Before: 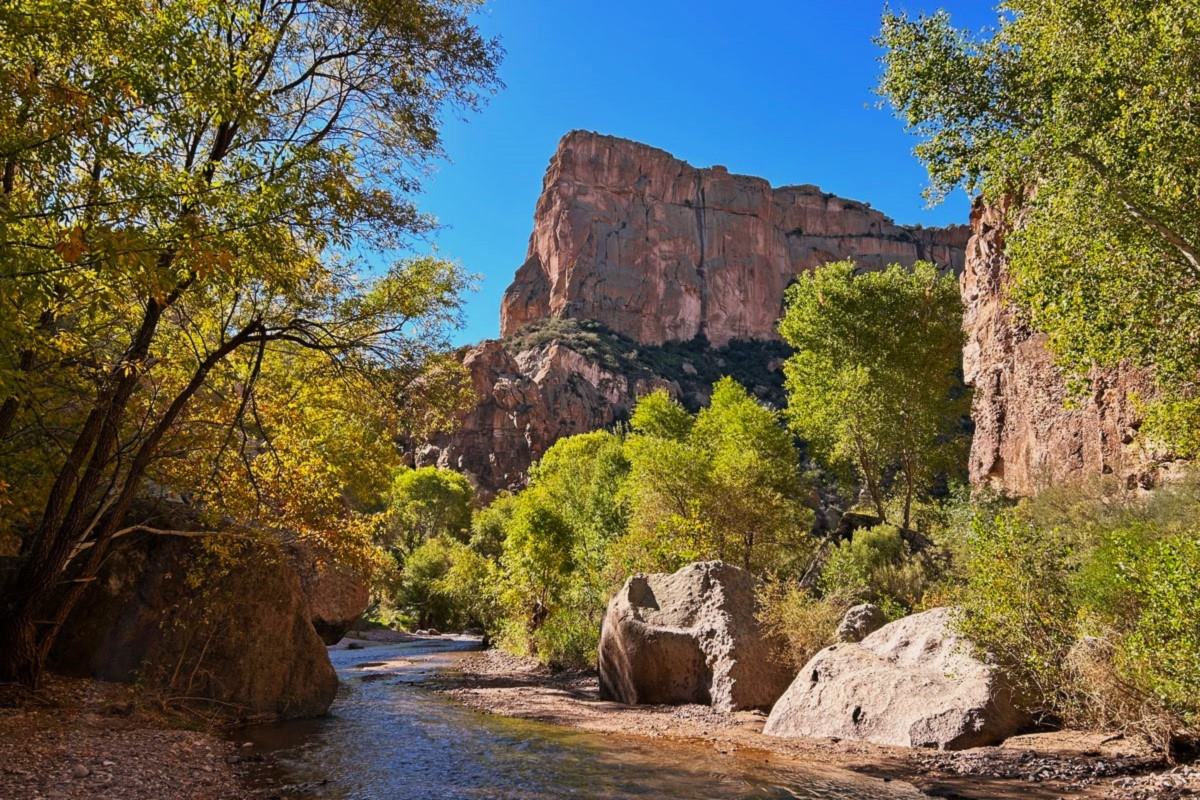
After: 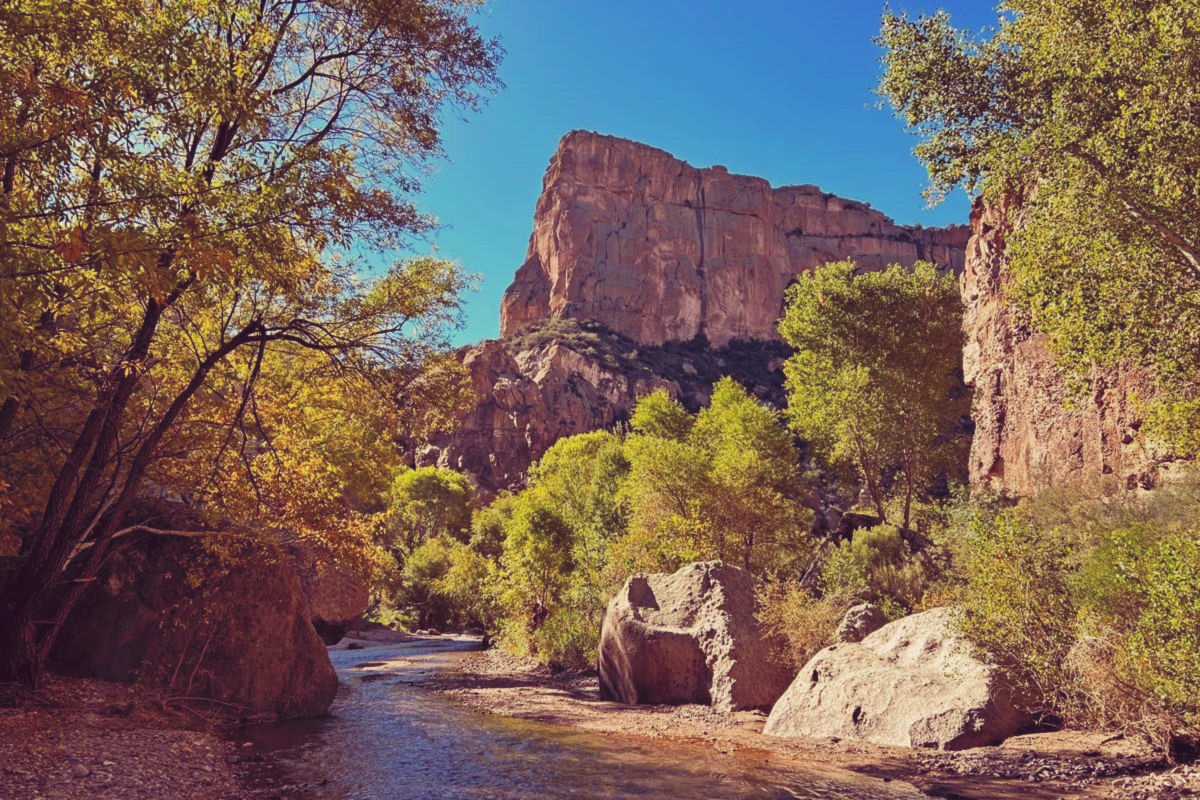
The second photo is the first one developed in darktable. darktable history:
tone curve: curves: ch0 [(0, 0) (0.003, 0.04) (0.011, 0.053) (0.025, 0.077) (0.044, 0.104) (0.069, 0.127) (0.1, 0.15) (0.136, 0.177) (0.177, 0.215) (0.224, 0.254) (0.277, 0.3) (0.335, 0.355) (0.399, 0.41) (0.468, 0.477) (0.543, 0.554) (0.623, 0.636) (0.709, 0.72) (0.801, 0.804) (0.898, 0.892) (1, 1)], preserve colors none
color look up table: target L [94.14, 93.56, 90.35, 86.39, 82.33, 77.03, 67.35, 67.73, 50.58, 45.29, 27.29, 22.75, 10.29, 200.44, 101.59, 73.56, 62.09, 58.03, 50.24, 53.47, 47.56, 45.56, 45.42, 44.61, 40.14, 31.01, 23.42, 10.44, 0.977, 80.06, 76.38, 73.45, 62.2, 54.23, 48.45, 43.7, 34.2, 32.37, 18.84, 6.053, 87.36, 86.03, 79.64, 70.7, 67.2, 61.47, 40.41, 24.6, 11.39], target a [-10.41, -10.69, -43.45, -67.02, -3.922, -70.79, -3.186, -40.94, -28.75, -18.65, 10.41, -21.12, 10.81, 0, 0, 23.62, 57.2, 62.81, 77.54, 14.91, 37.83, 68.87, 35.16, 10.04, 68.26, 20.1, 47.32, 37.86, 6.948, 19.78, 5.427, 41.19, 63.13, 85.03, 4.767, 55.44, 65.82, 28.54, 36.73, 36.88, -37.38, -10.55, -48.83, -16.69, -6.976, -35.53, -12.3, -6.324, 15.49], target b [37.57, 84.24, 75.22, 24.08, 20.36, 68.22, 39.41, 25.18, 50.36, 1.681, 23.14, 18.55, -5.982, 0, -0.001, 53.73, 69.51, 22.37, 45.86, 22.25, 49.57, 4.705, 3.28, 43.71, 40.45, 6.214, 26.73, -5.716, -6.223, 11.5, -11.33, 1.244, -30.31, -20.03, -58.6, -62.81, -44.38, -27.46, -65.06, -42.04, 11.4, -0.793, -11.13, -23.22, -3.015, -4.279, -29.17, -22.41, -34.14], num patches 49
